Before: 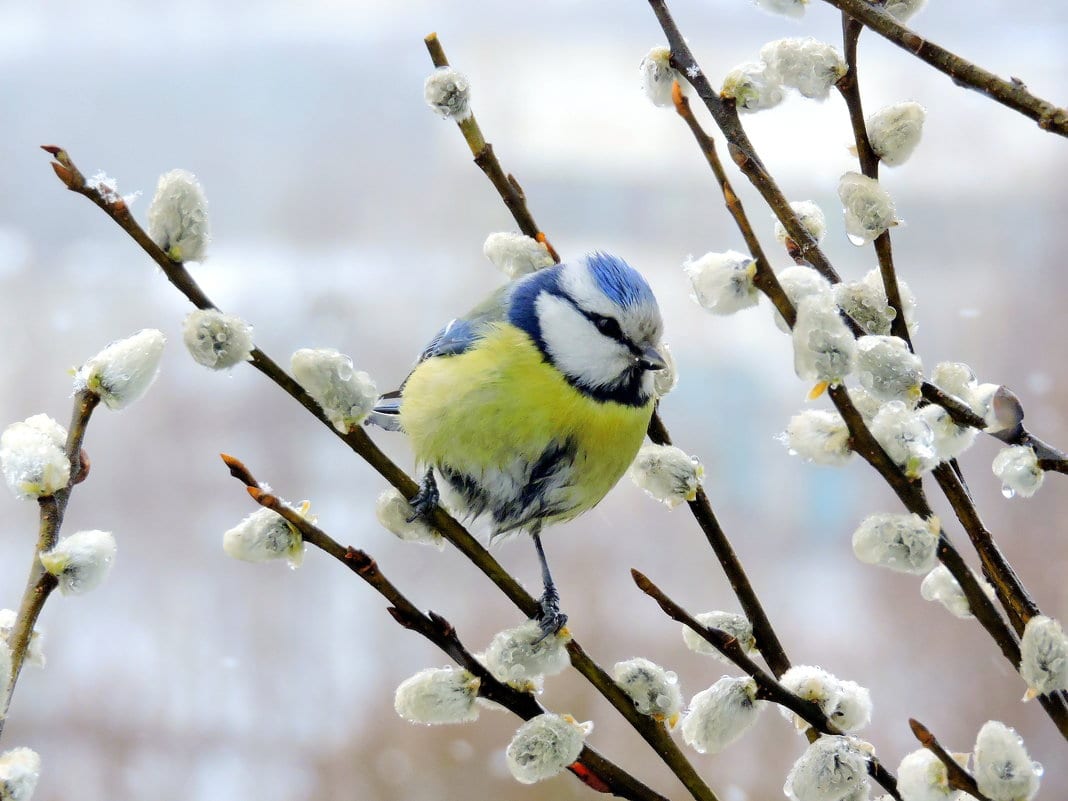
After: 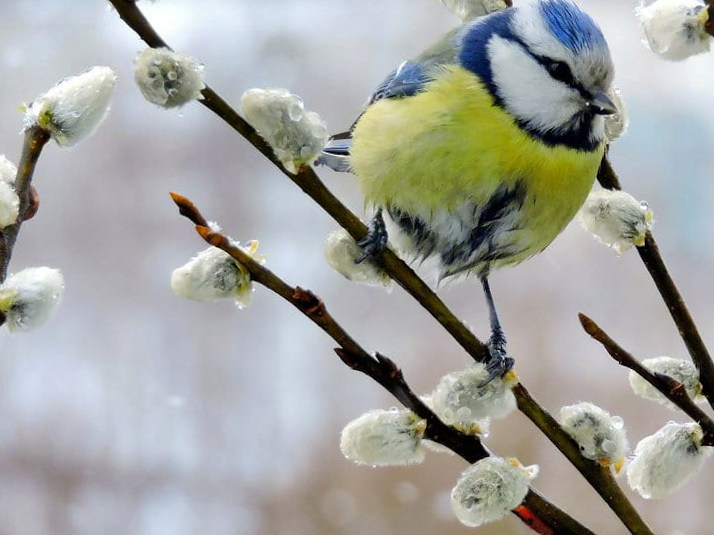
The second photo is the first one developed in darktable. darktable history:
crop and rotate: angle -0.82°, left 3.85%, top 31.828%, right 27.992%
shadows and highlights: shadows 53, soften with gaussian
